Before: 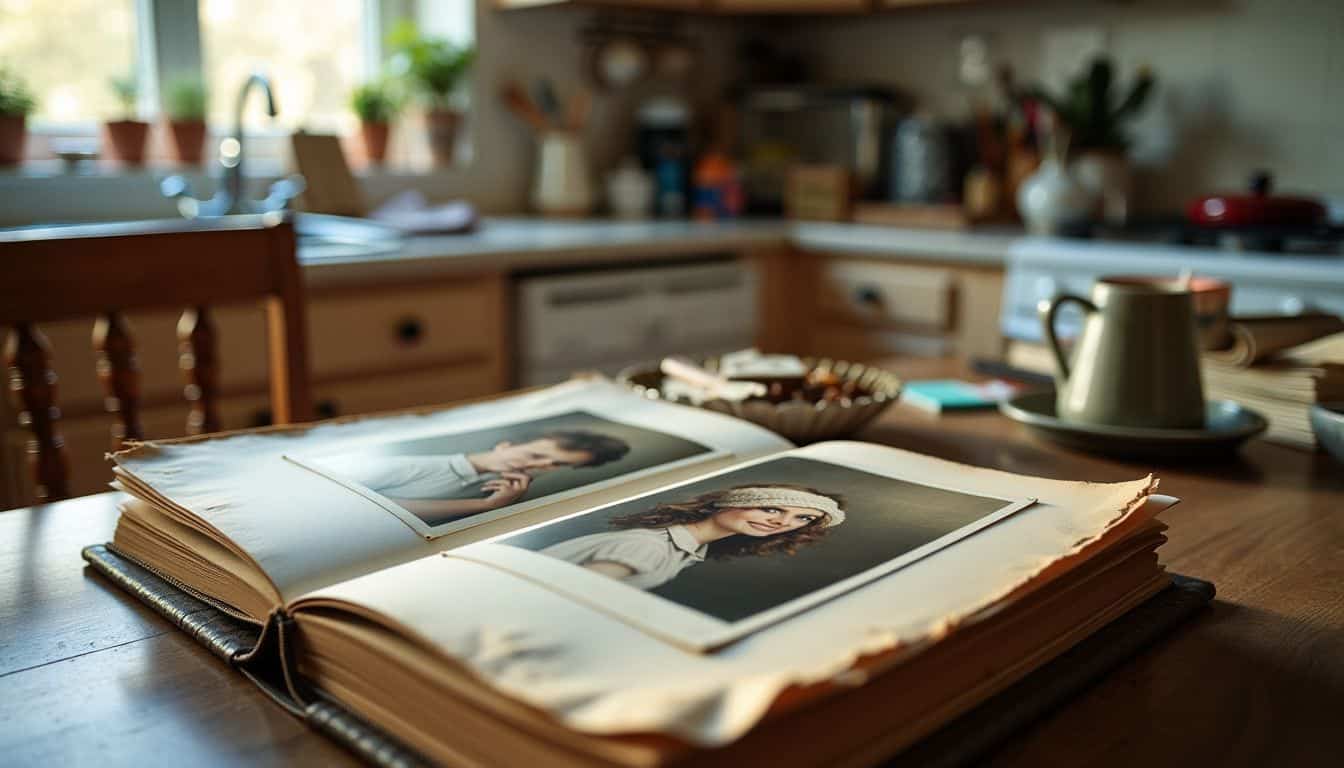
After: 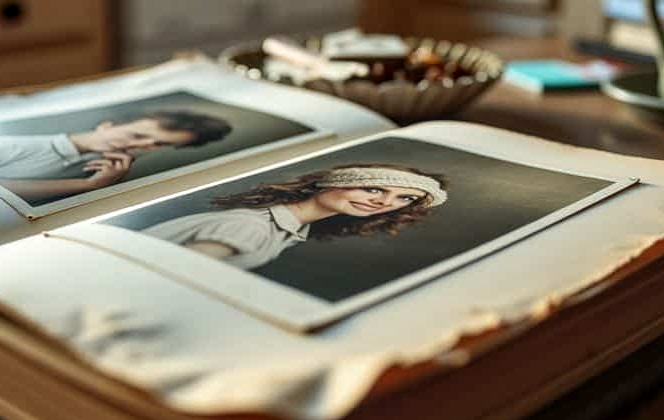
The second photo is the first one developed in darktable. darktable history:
local contrast: detail 130%
crop: left 29.672%, top 41.786%, right 20.851%, bottom 3.487%
